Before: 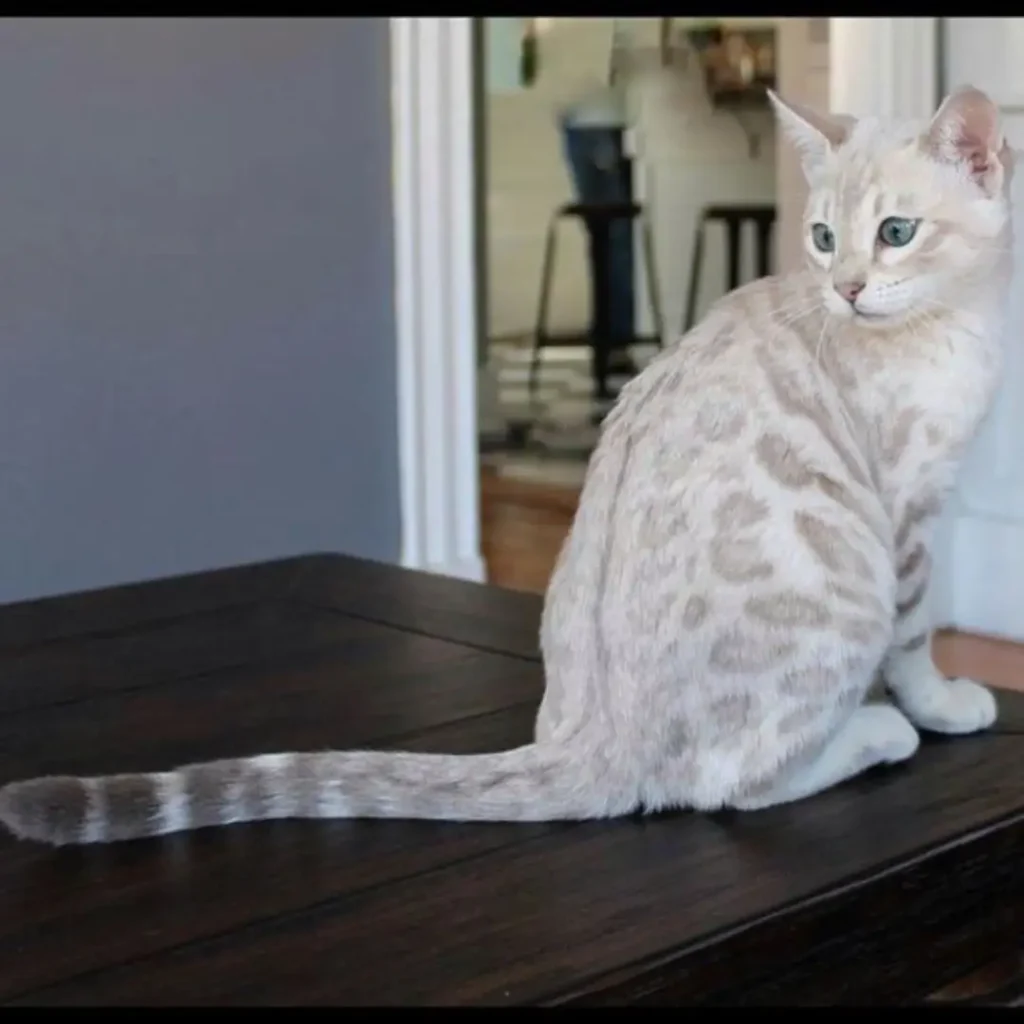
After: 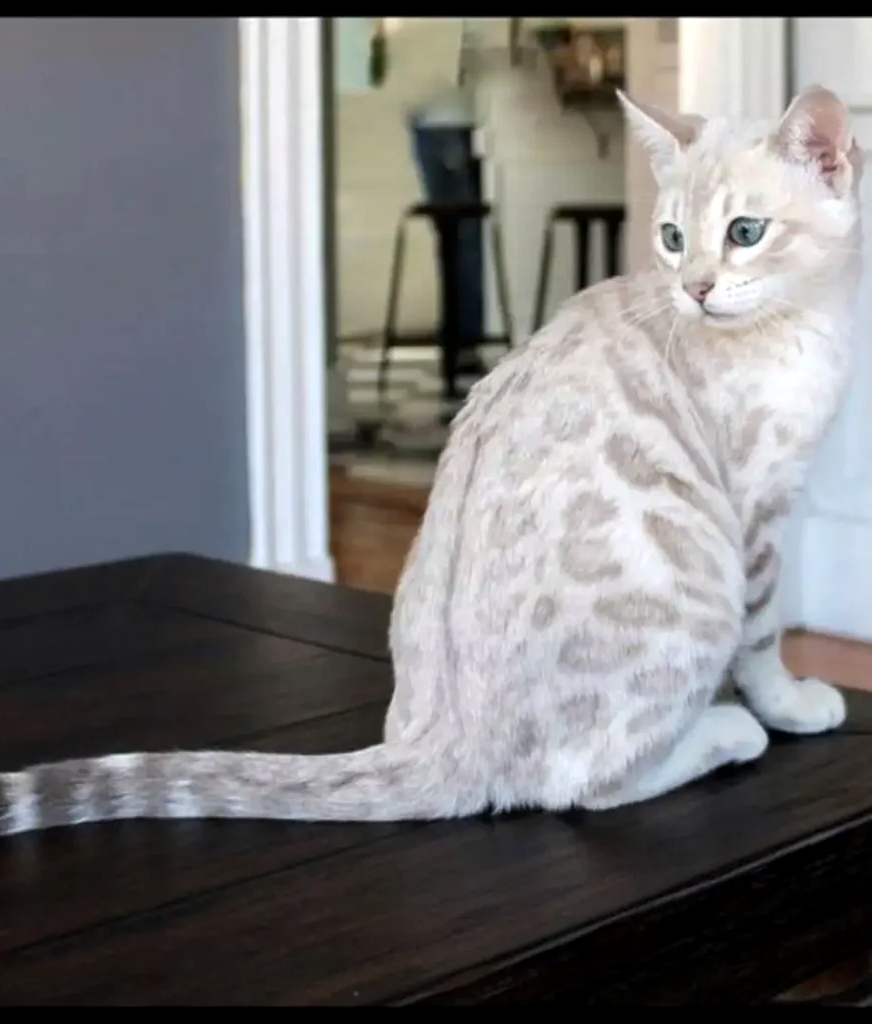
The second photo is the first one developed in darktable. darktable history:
tone equalizer: -8 EV -0.383 EV, -7 EV -0.365 EV, -6 EV -0.329 EV, -5 EV -0.227 EV, -3 EV 0.22 EV, -2 EV 0.338 EV, -1 EV 0.375 EV, +0 EV 0.415 EV, edges refinement/feathering 500, mask exposure compensation -1.57 EV, preserve details guided filter
local contrast: highlights 103%, shadows 102%, detail 119%, midtone range 0.2
crop and rotate: left 14.782%
